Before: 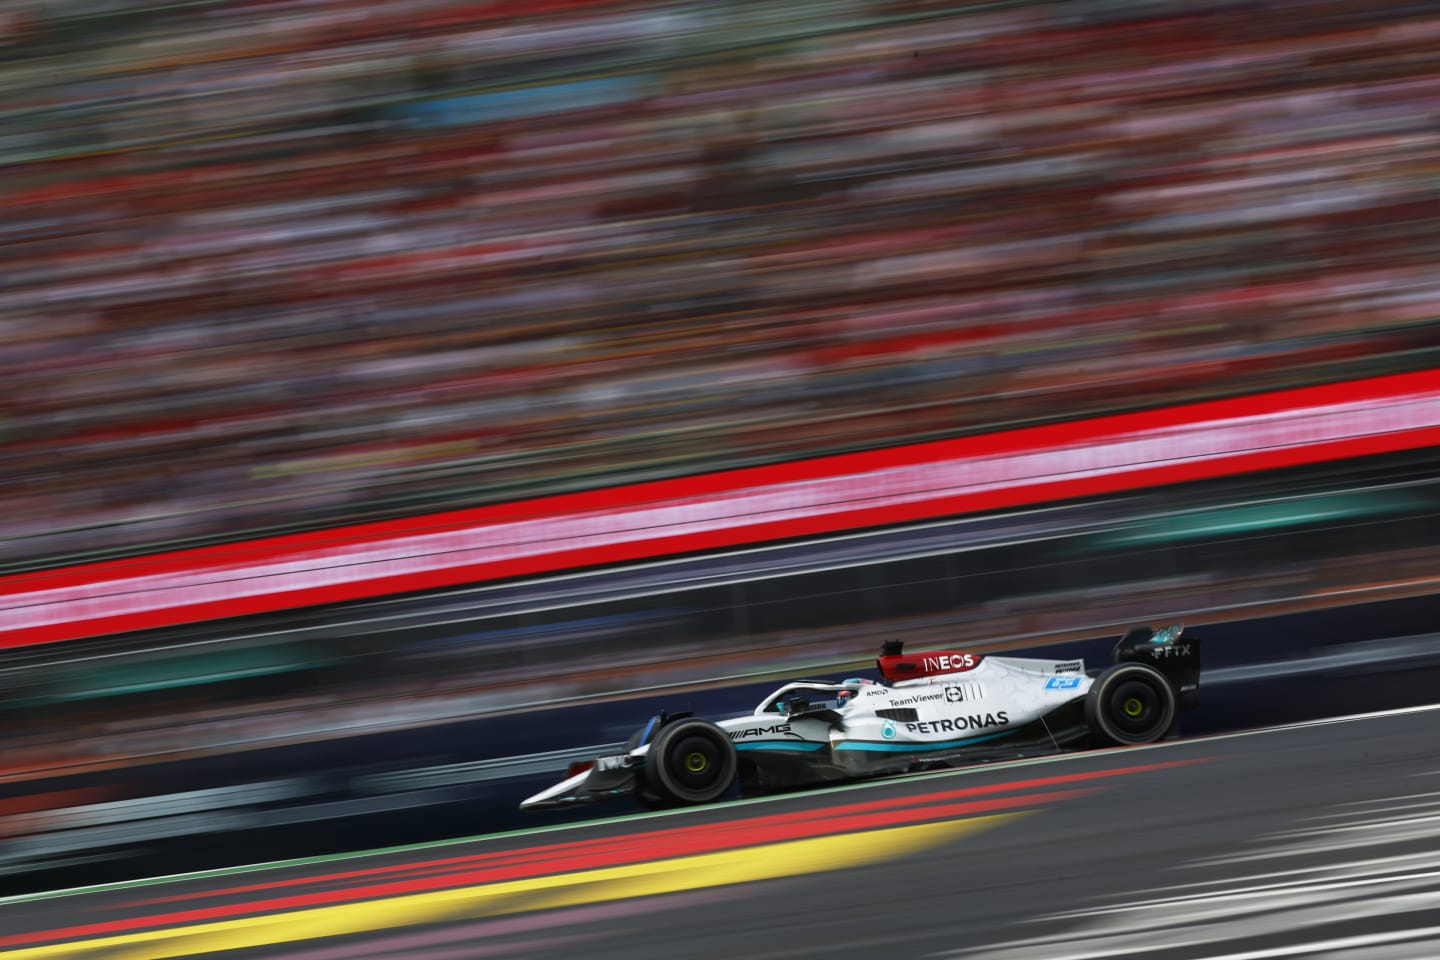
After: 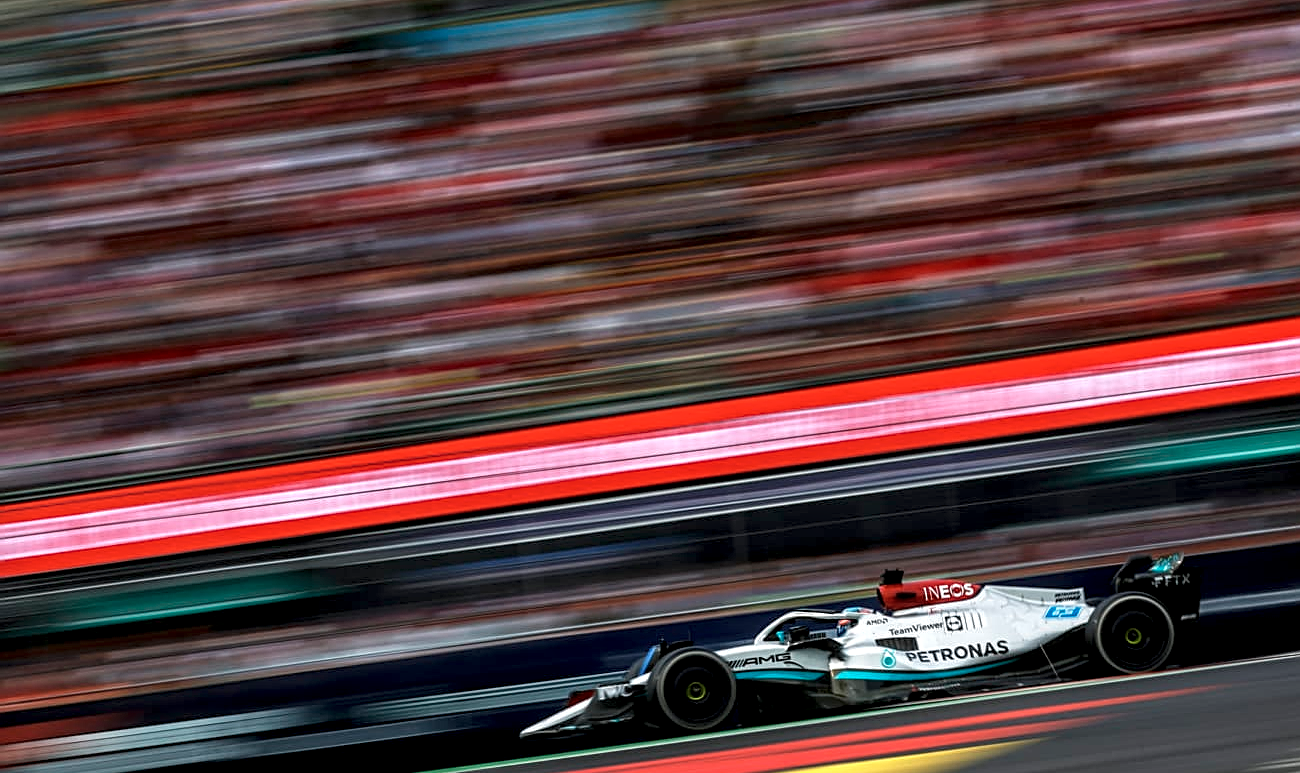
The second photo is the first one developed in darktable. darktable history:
local contrast: highlights 79%, shadows 56%, detail 175%, midtone range 0.428
crop: top 7.49%, right 9.717%, bottom 11.943%
sharpen: on, module defaults
